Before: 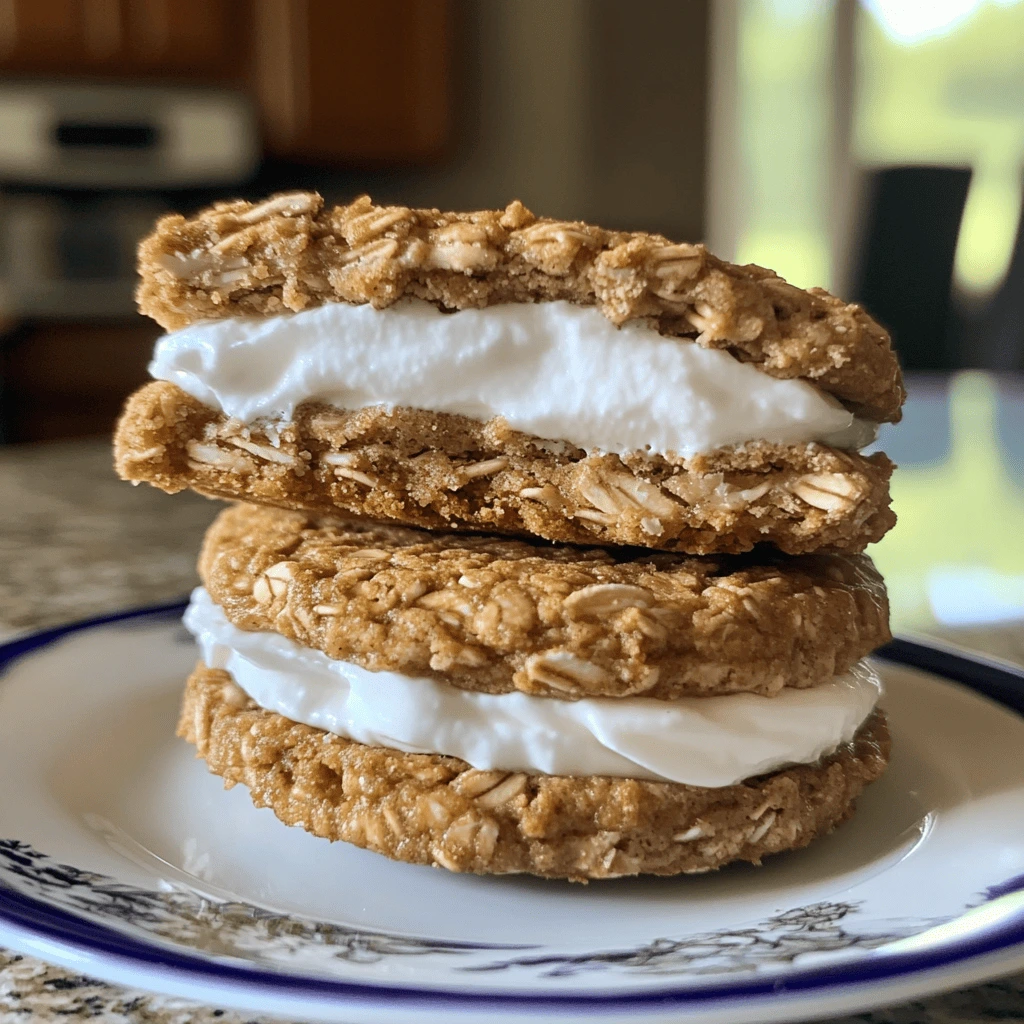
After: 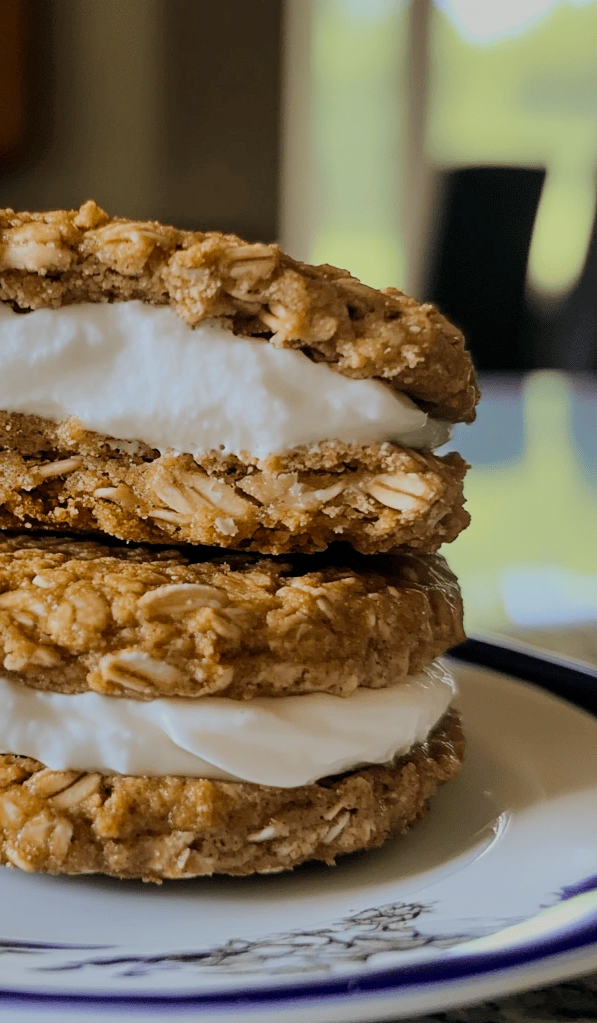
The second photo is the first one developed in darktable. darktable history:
crop: left 41.677%
color balance rgb: perceptual saturation grading › global saturation 9.965%, perceptual brilliance grading › global brilliance 1.309%, perceptual brilliance grading › highlights -3.614%, global vibrance 20%
filmic rgb: black relative exposure -7.15 EV, white relative exposure 5.38 EV, hardness 3.02, preserve chrominance max RGB
